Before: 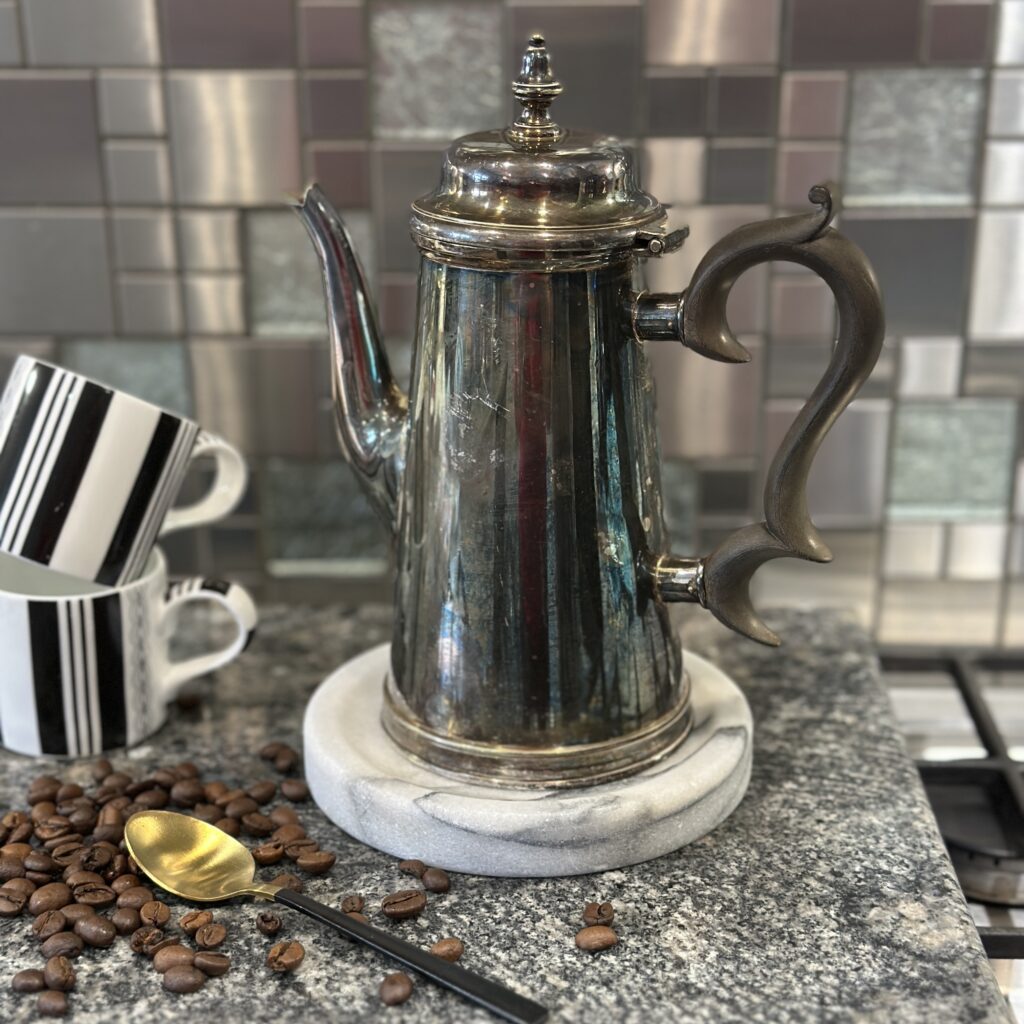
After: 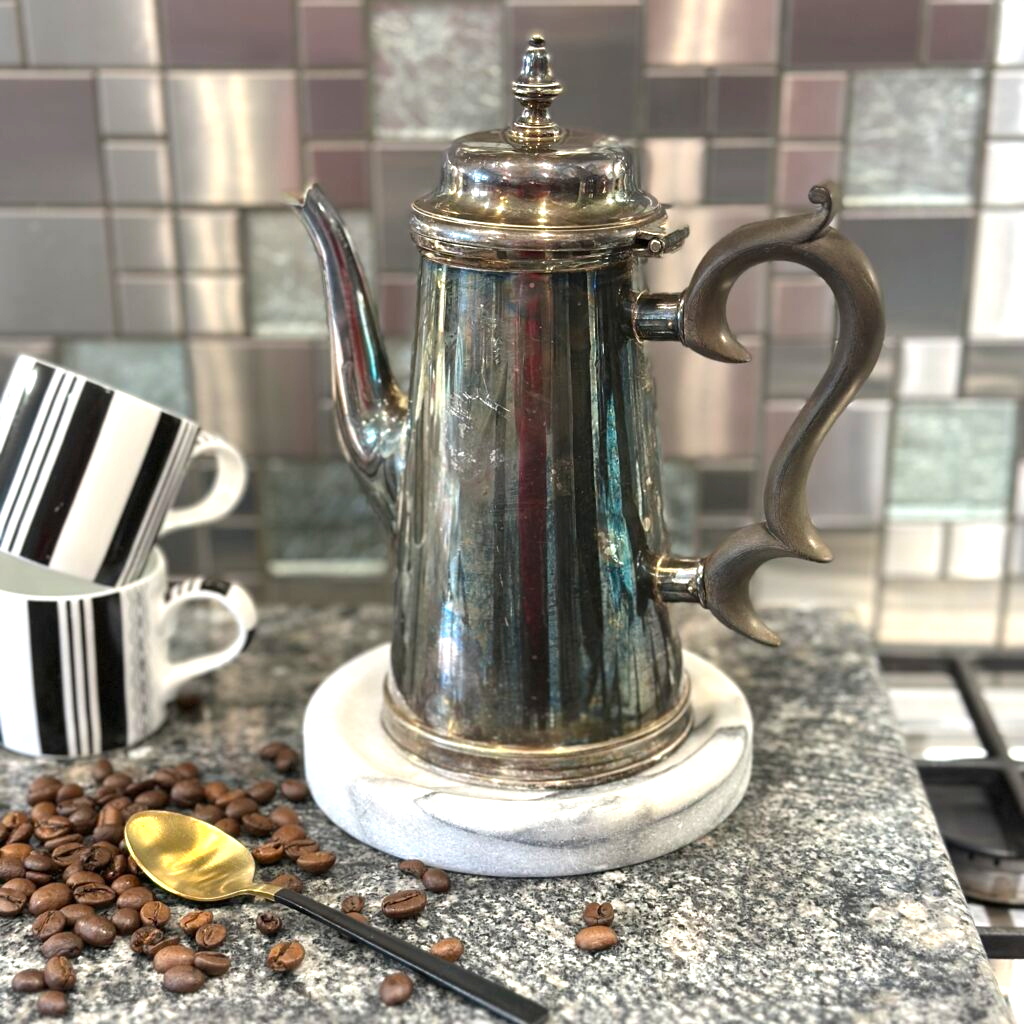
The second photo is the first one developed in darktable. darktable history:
exposure: exposure 0.725 EV, compensate highlight preservation false
